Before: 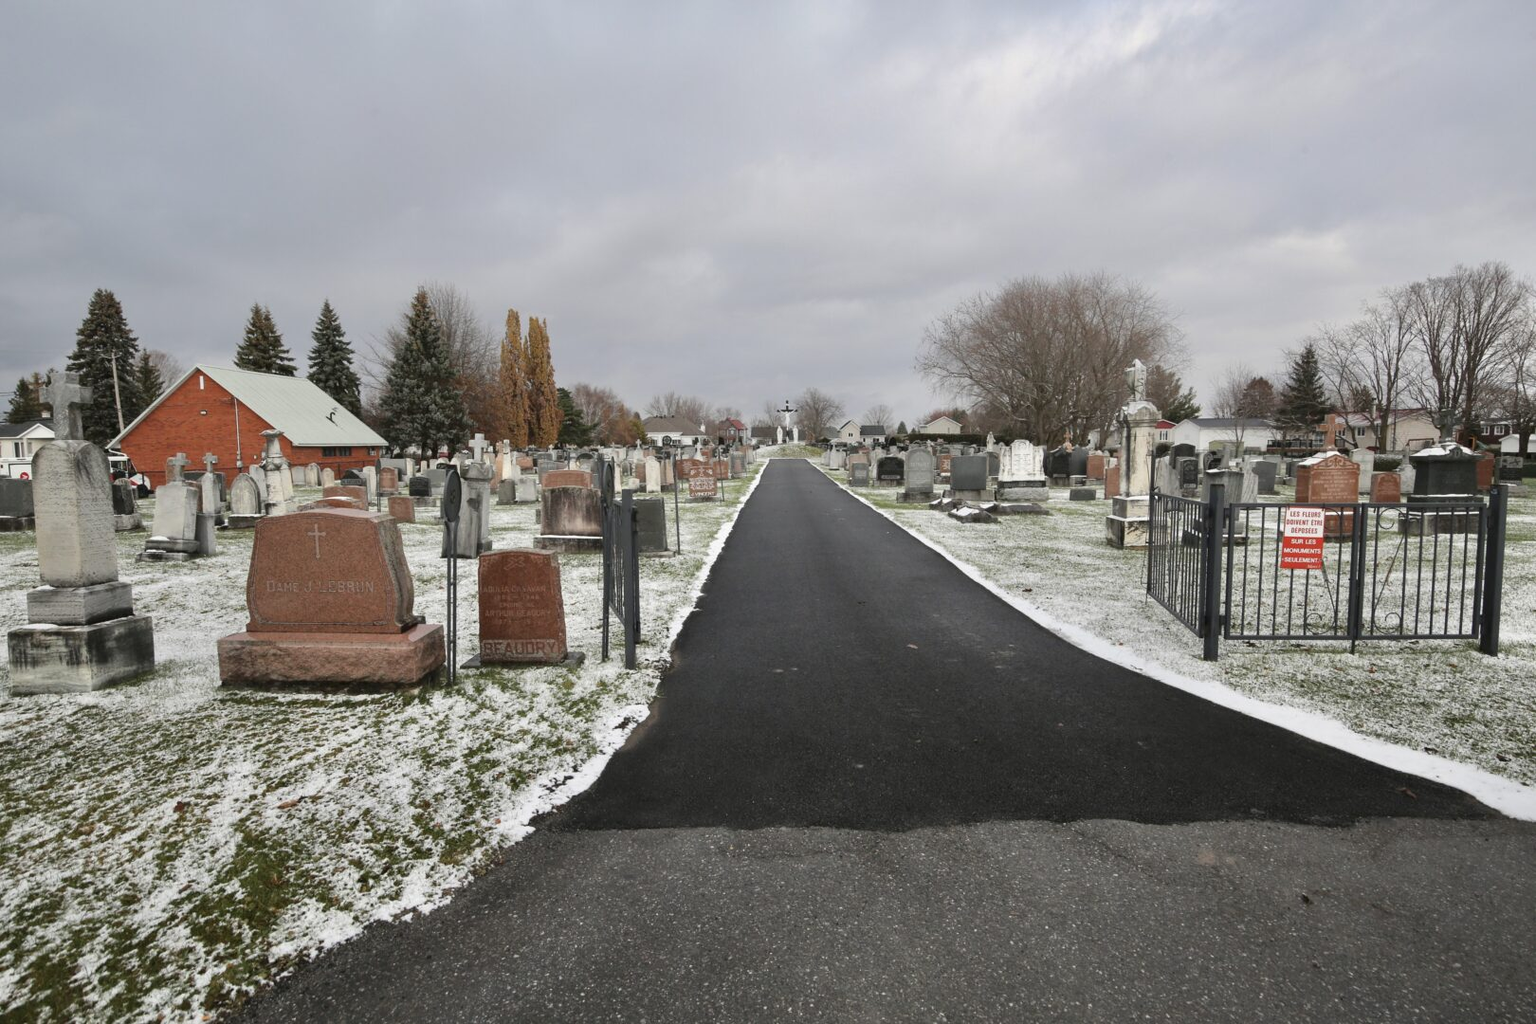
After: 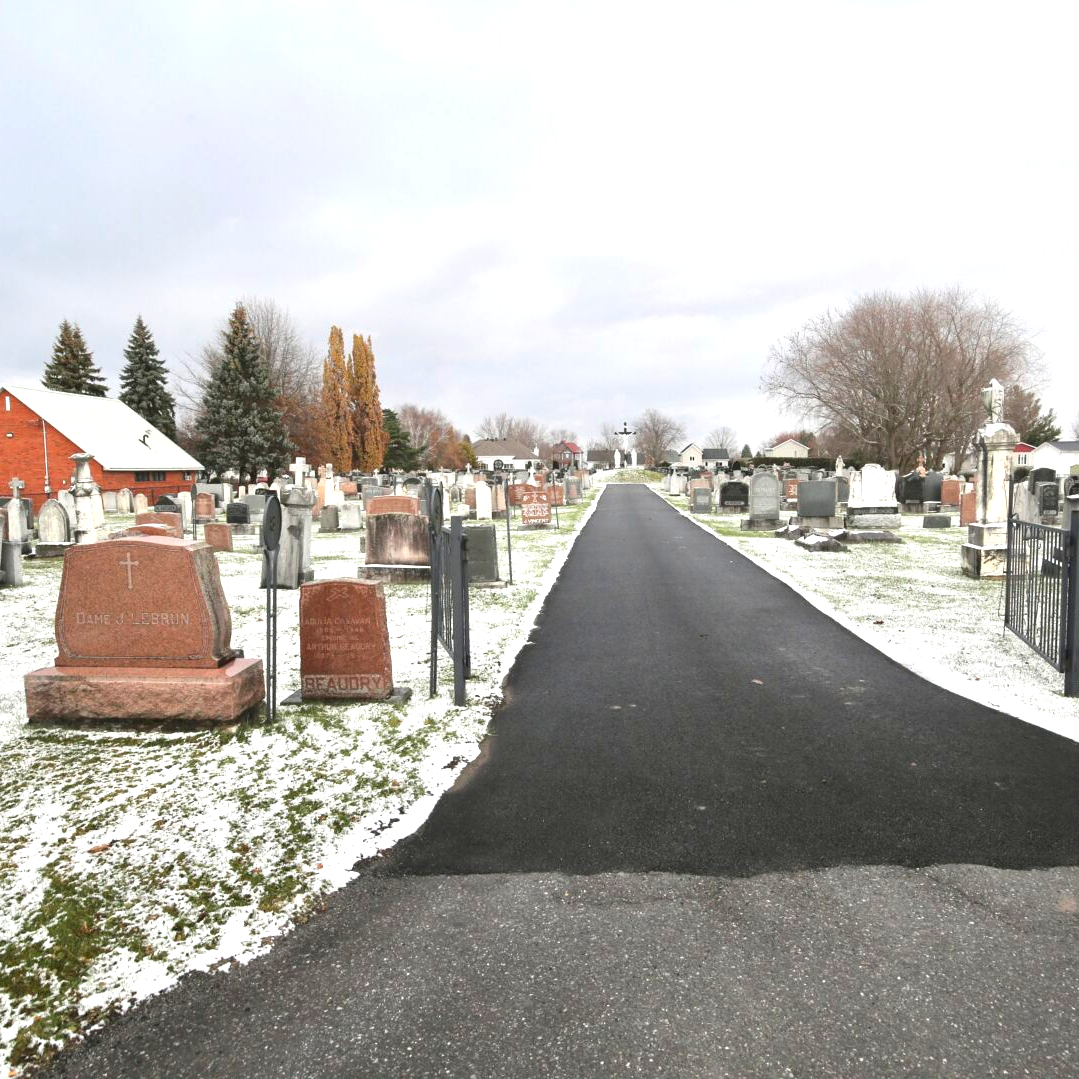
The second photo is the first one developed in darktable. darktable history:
exposure: black level correction 0, exposure 1 EV, compensate highlight preservation false
crop and rotate: left 12.673%, right 20.66%
